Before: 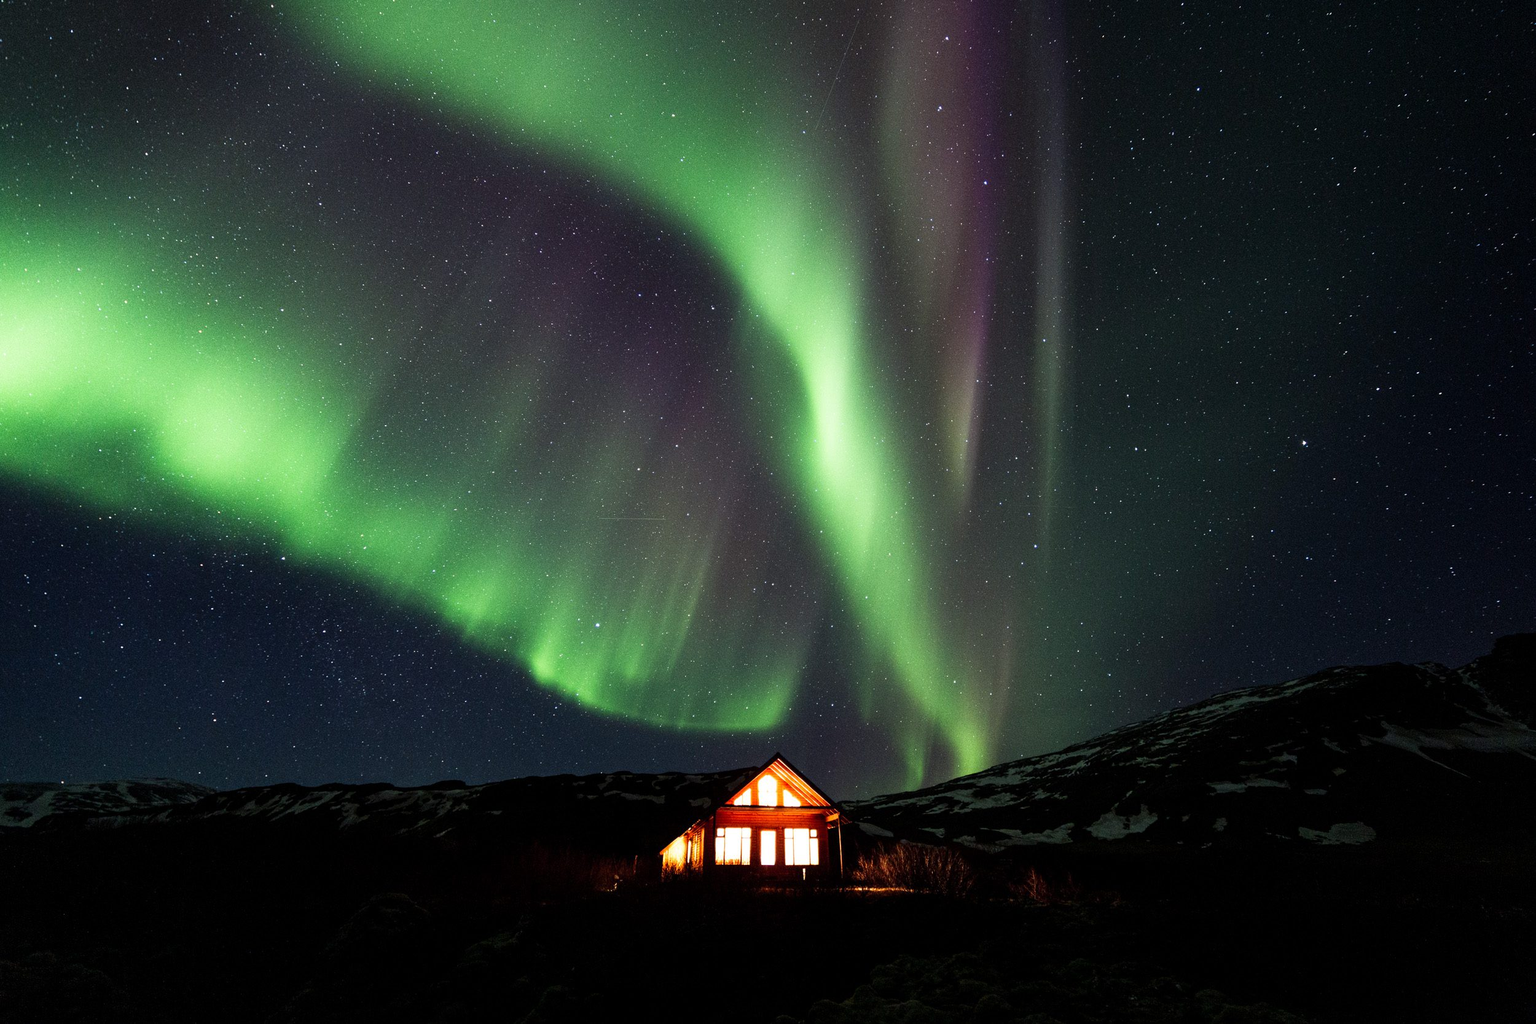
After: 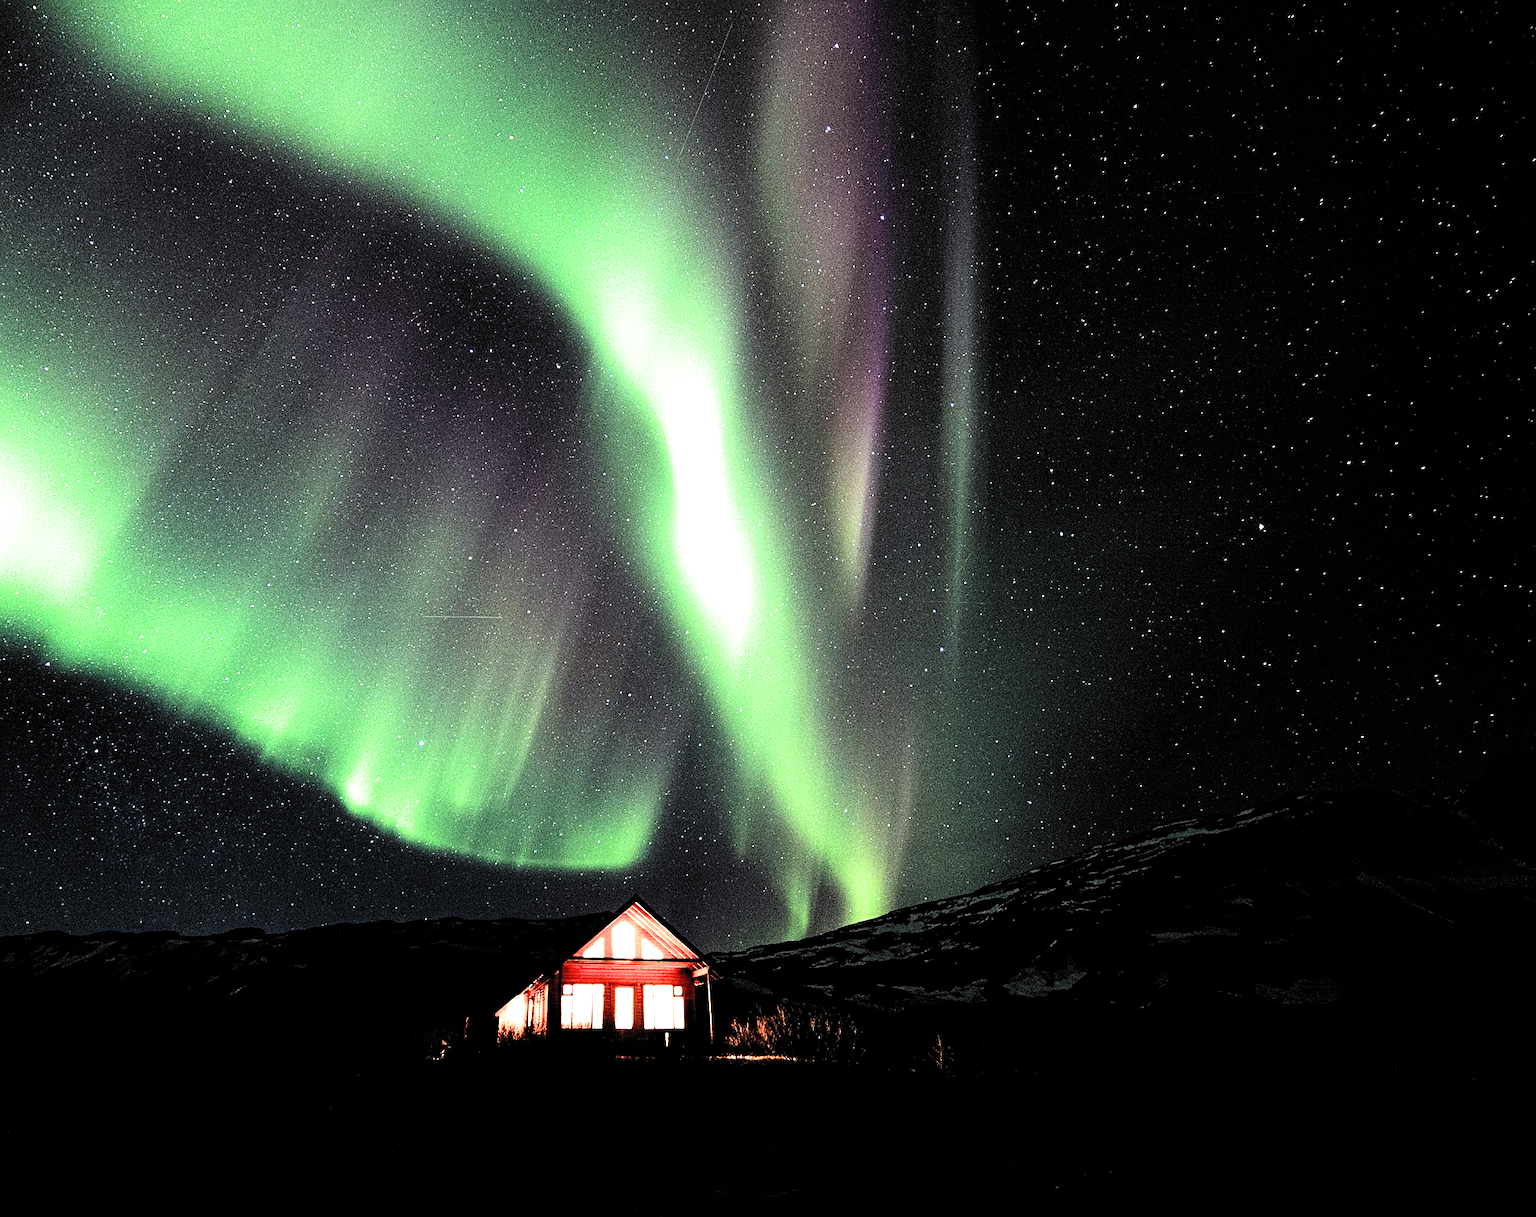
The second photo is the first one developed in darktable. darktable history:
crop: left 15.856%
exposure: black level correction 0, exposure 1 EV, compensate highlight preservation false
tone equalizer: -8 EV -0.416 EV, -7 EV -0.391 EV, -6 EV -0.331 EV, -5 EV -0.238 EV, -3 EV 0.192 EV, -2 EV 0.352 EV, -1 EV 0.414 EV, +0 EV 0.43 EV, edges refinement/feathering 500, mask exposure compensation -1.57 EV, preserve details no
shadows and highlights: shadows -11.54, white point adjustment 4.15, highlights 28.32
sharpen: on, module defaults
filmic rgb: black relative exposure -5.09 EV, white relative exposure 3.95 EV, hardness 2.88, contrast 1.297, highlights saturation mix -28.67%, color science v6 (2022)
